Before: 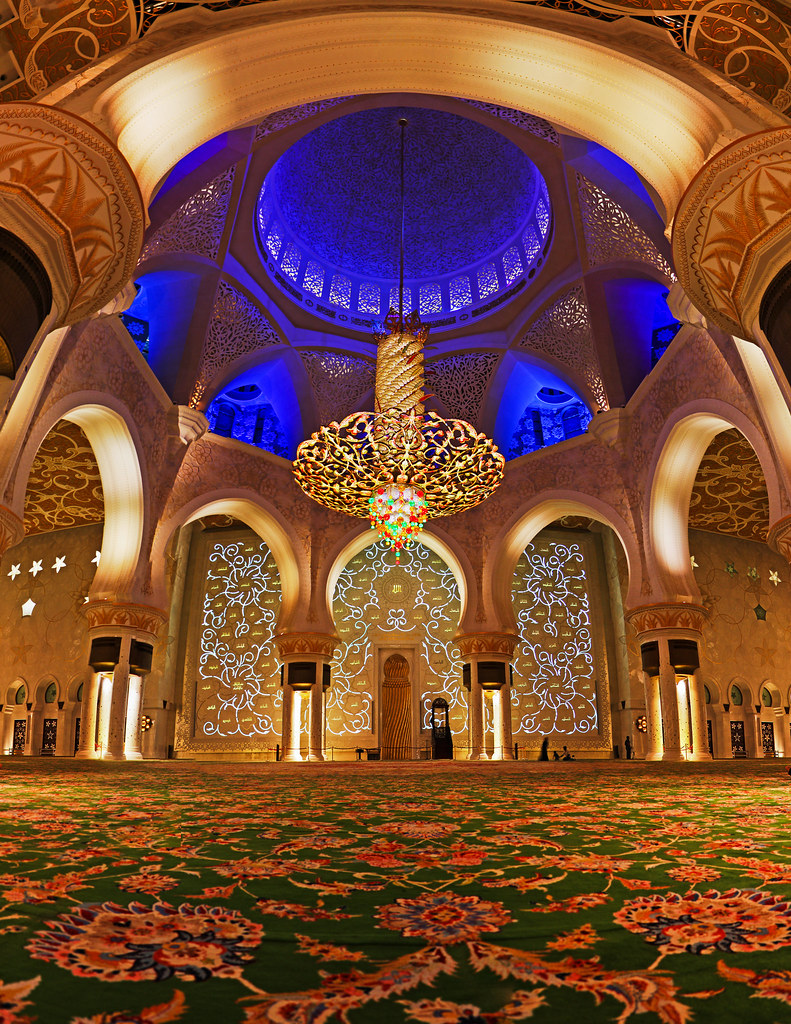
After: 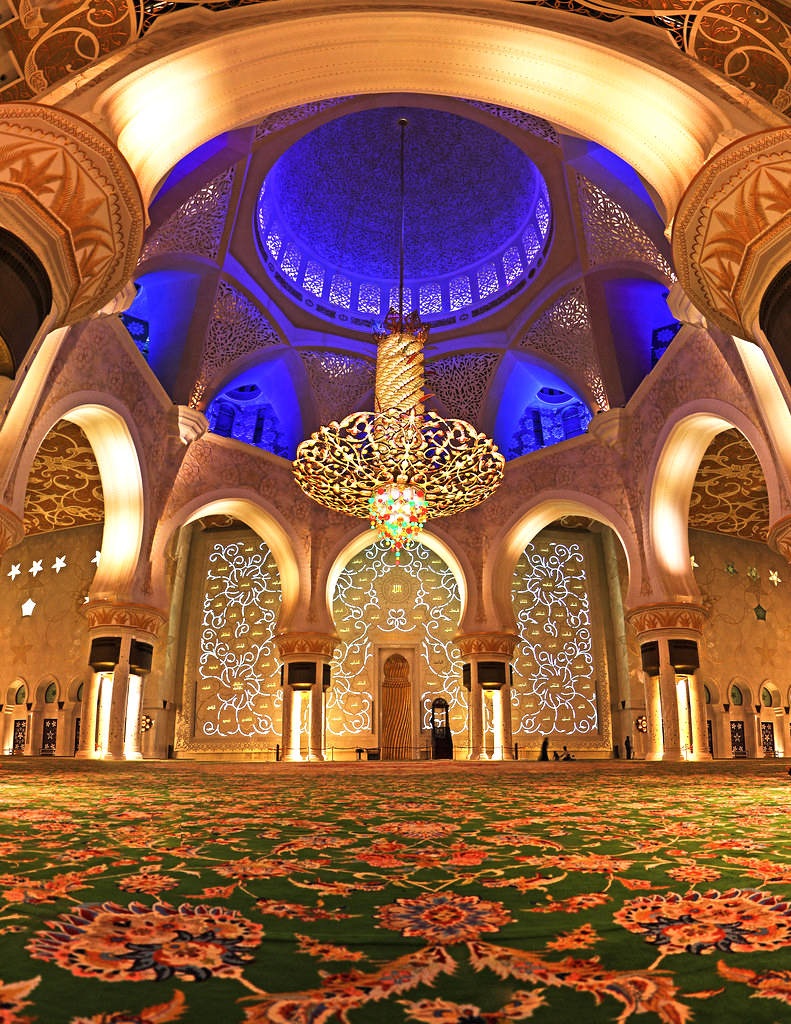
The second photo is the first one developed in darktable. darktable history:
contrast brightness saturation: saturation -0.08
exposure: exposure 0.639 EV, compensate highlight preservation false
